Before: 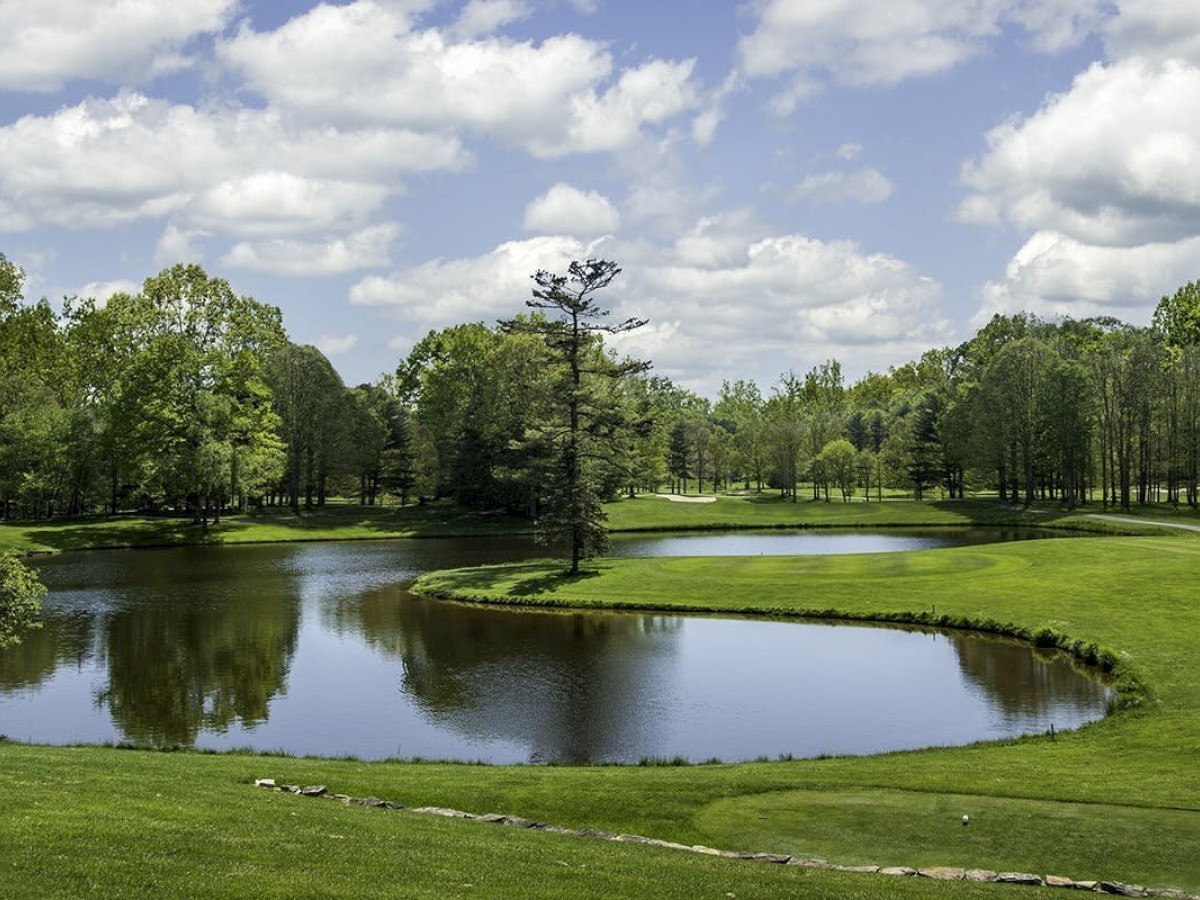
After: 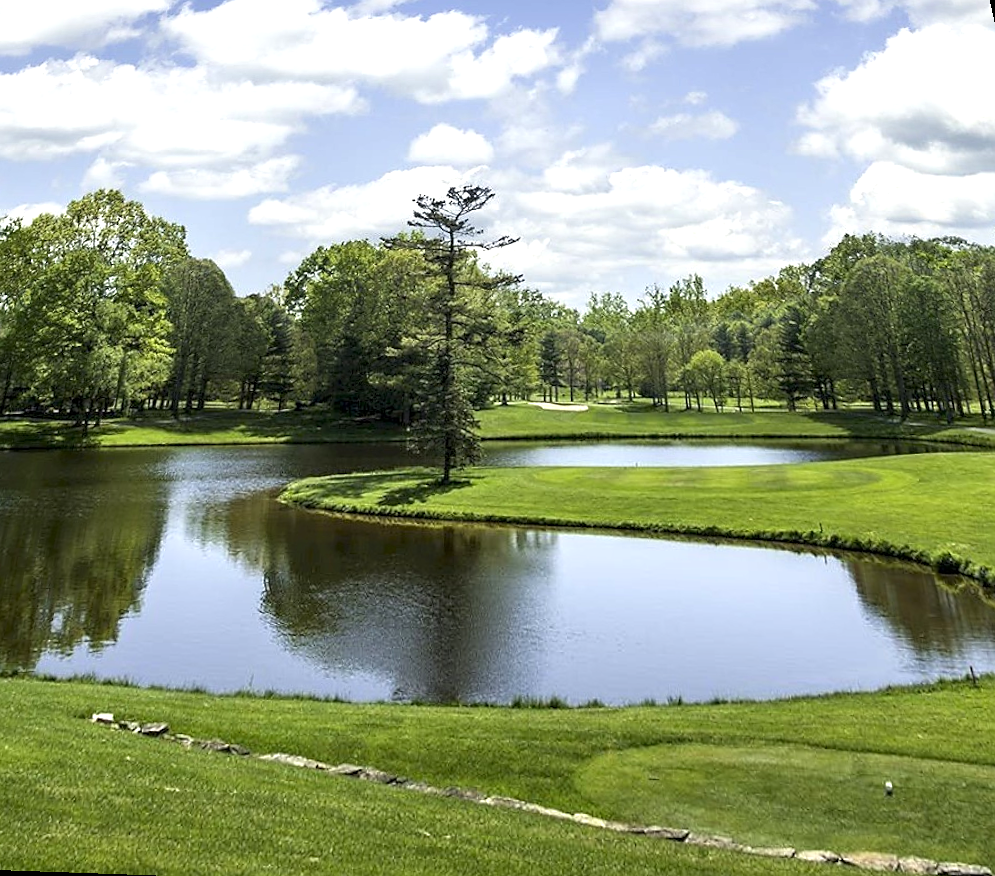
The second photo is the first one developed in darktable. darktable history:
rotate and perspective: rotation 0.72°, lens shift (vertical) -0.352, lens shift (horizontal) -0.051, crop left 0.152, crop right 0.859, crop top 0.019, crop bottom 0.964
shadows and highlights: shadows 4.1, highlights -17.6, soften with gaussian
exposure: exposure 0.6 EV, compensate highlight preservation false
sharpen: radius 1.458, amount 0.398, threshold 1.271
